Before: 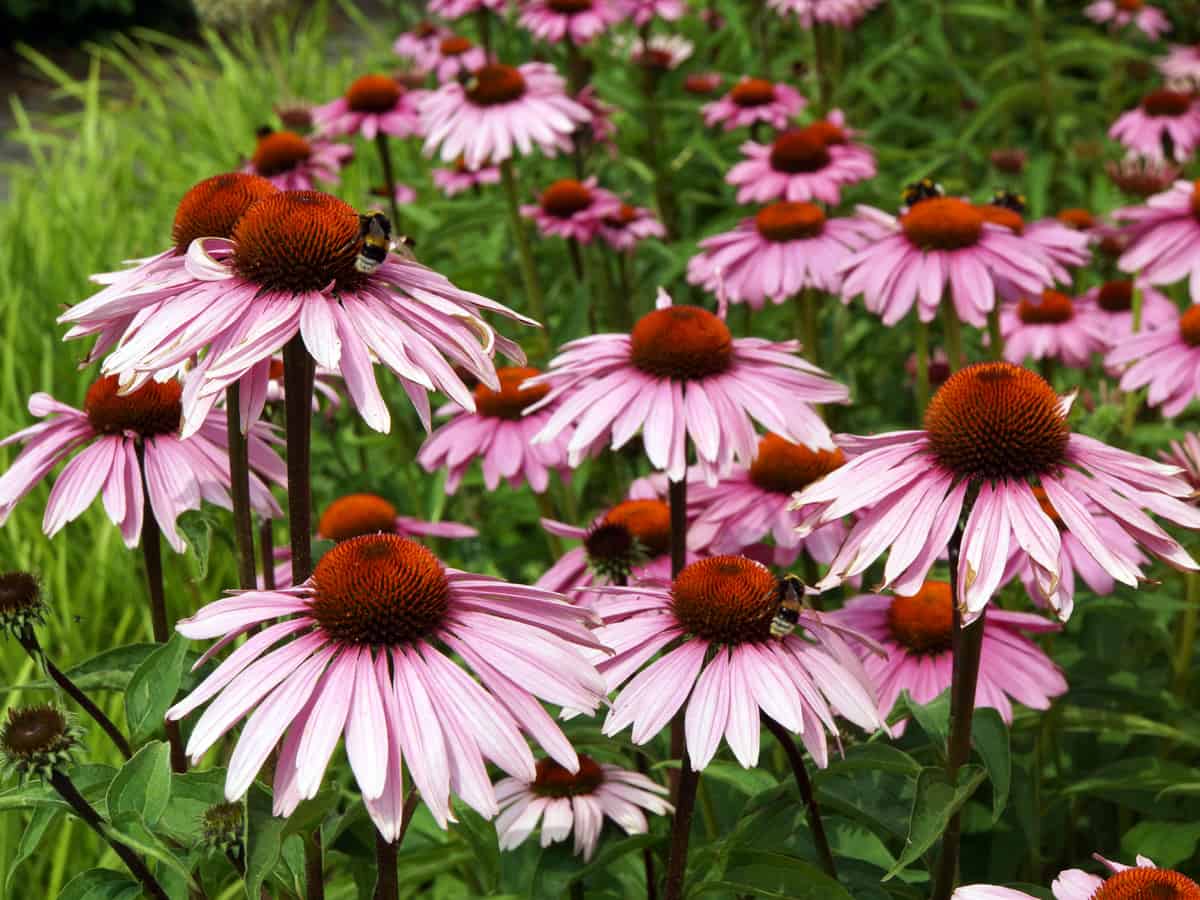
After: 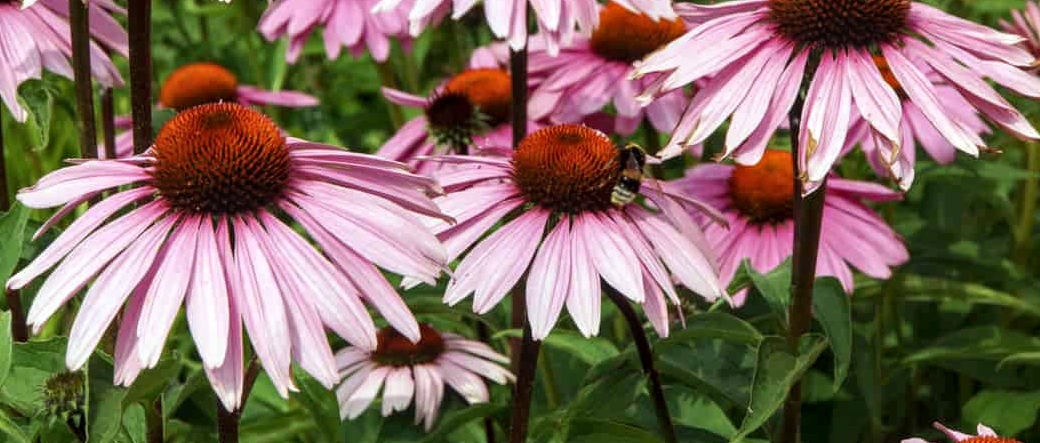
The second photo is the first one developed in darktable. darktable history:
local contrast: on, module defaults
crop and rotate: left 13.324%, top 47.982%, bottom 2.73%
